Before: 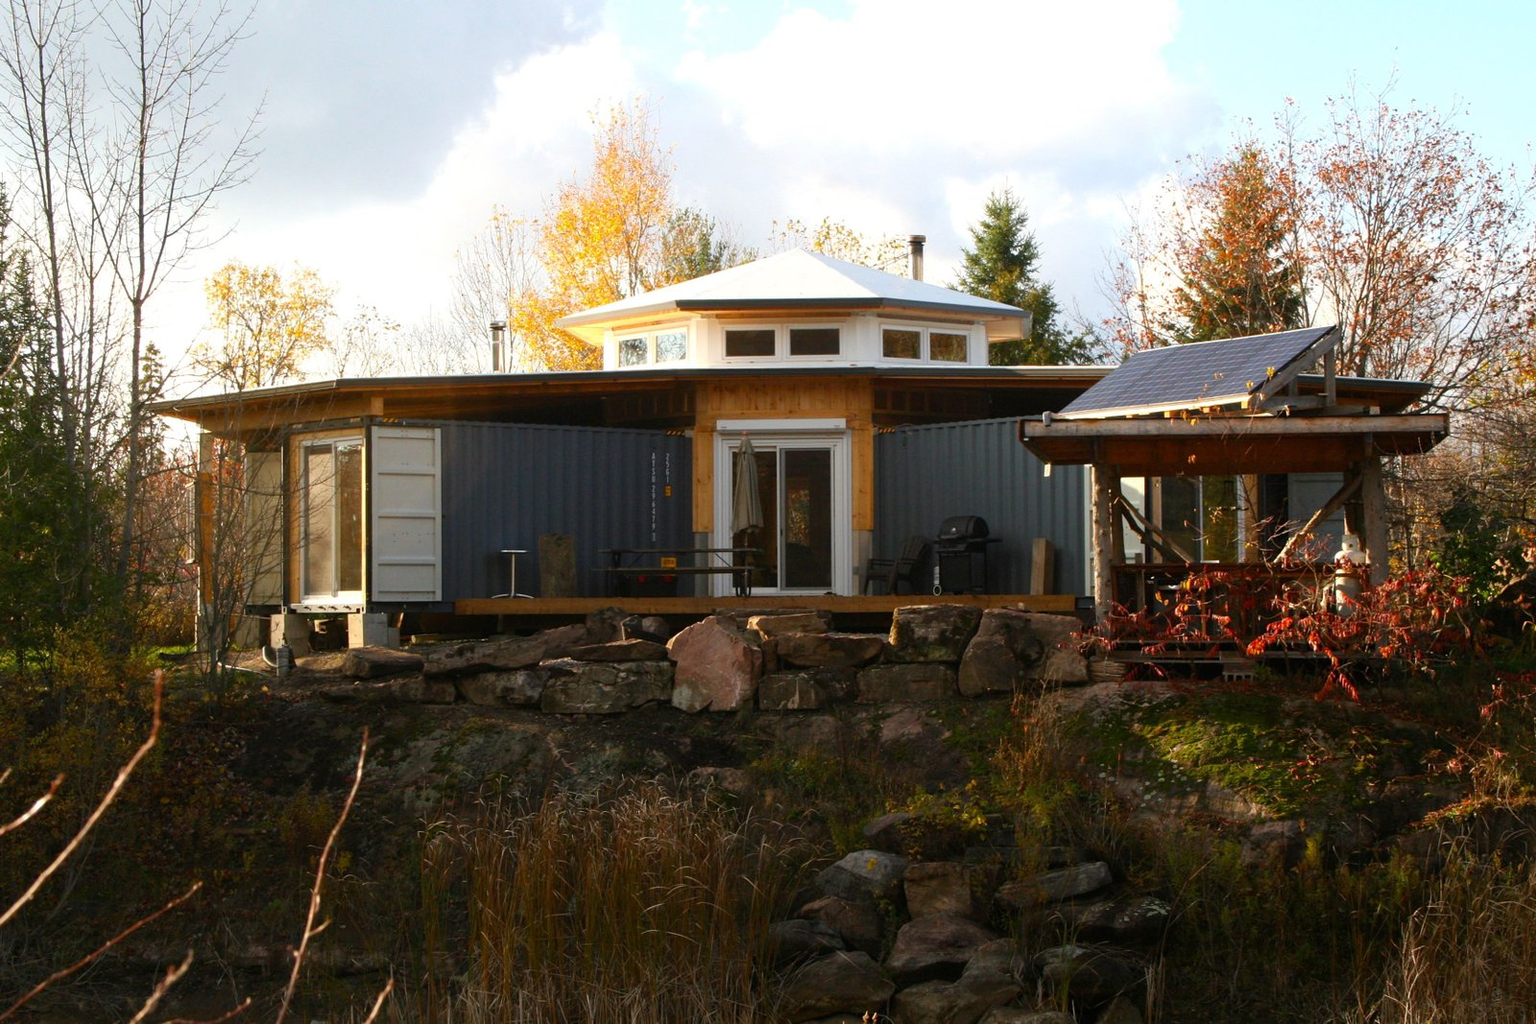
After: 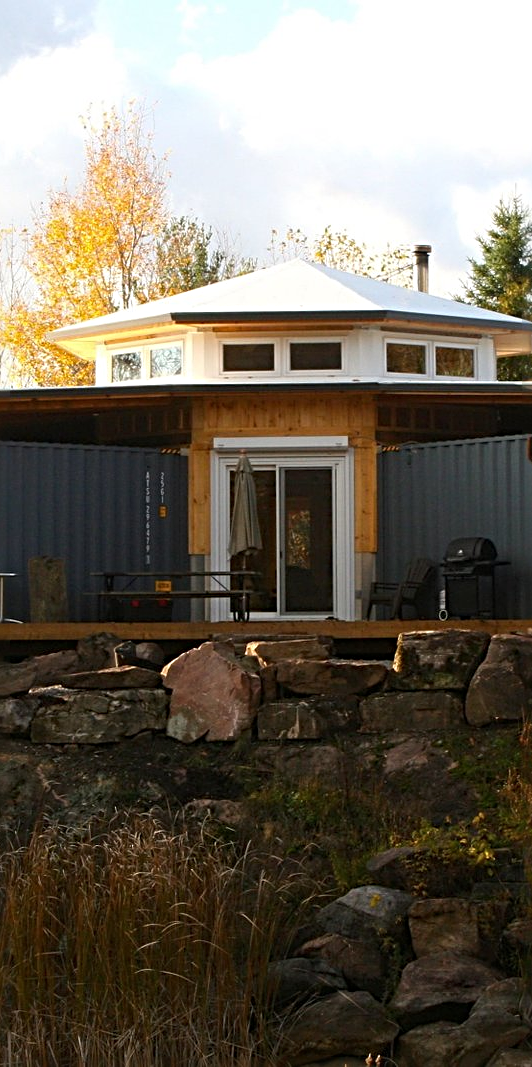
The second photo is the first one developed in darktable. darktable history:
crop: left 33.36%, right 33.36%
sharpen: radius 4
